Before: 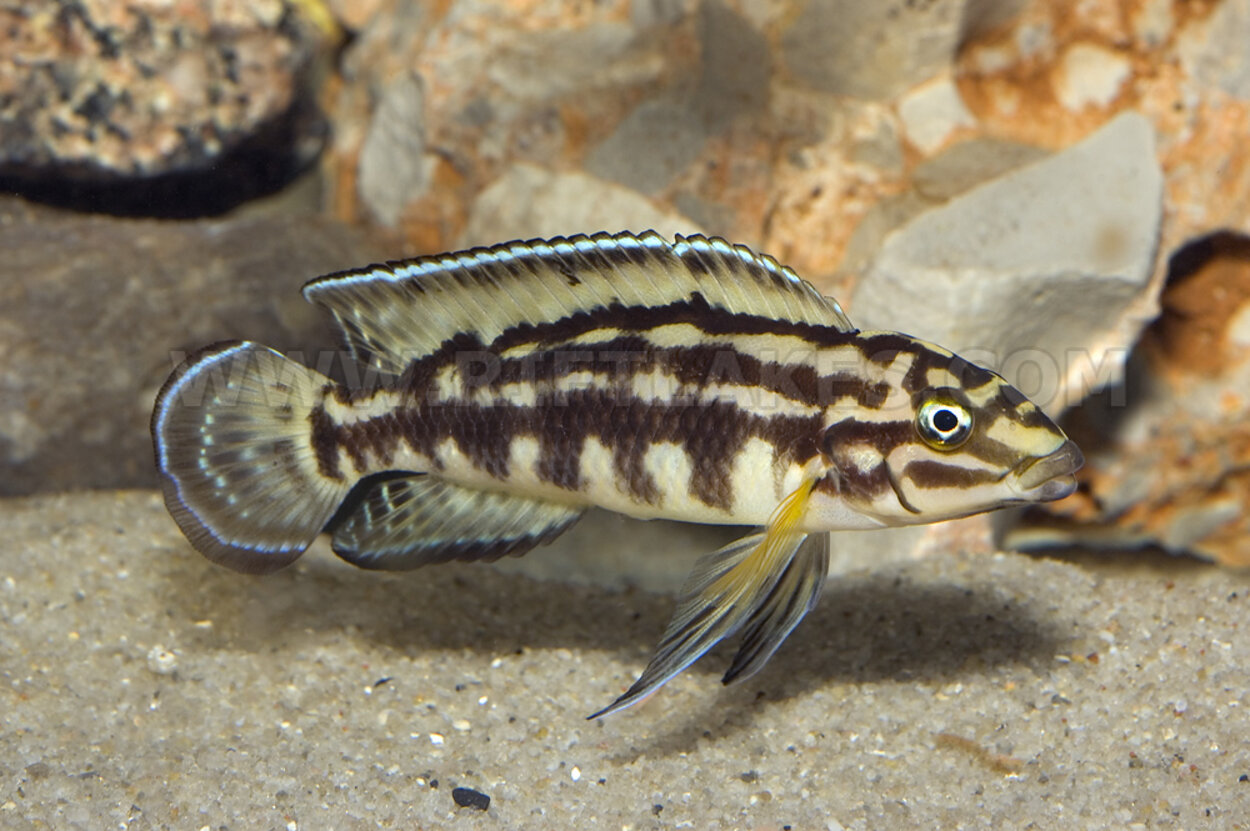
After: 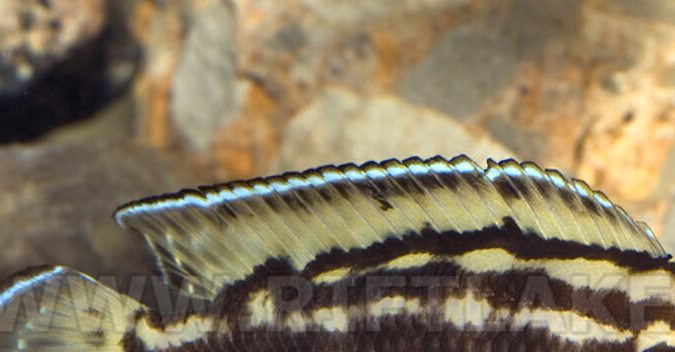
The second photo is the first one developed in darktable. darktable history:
crop: left 15.043%, top 9.052%, right 30.928%, bottom 48.538%
color zones: curves: ch0 [(0.099, 0.624) (0.257, 0.596) (0.384, 0.376) (0.529, 0.492) (0.697, 0.564) (0.768, 0.532) (0.908, 0.644)]; ch1 [(0.112, 0.564) (0.254, 0.612) (0.432, 0.676) (0.592, 0.456) (0.743, 0.684) (0.888, 0.536)]; ch2 [(0.25, 0.5) (0.469, 0.36) (0.75, 0.5)]
